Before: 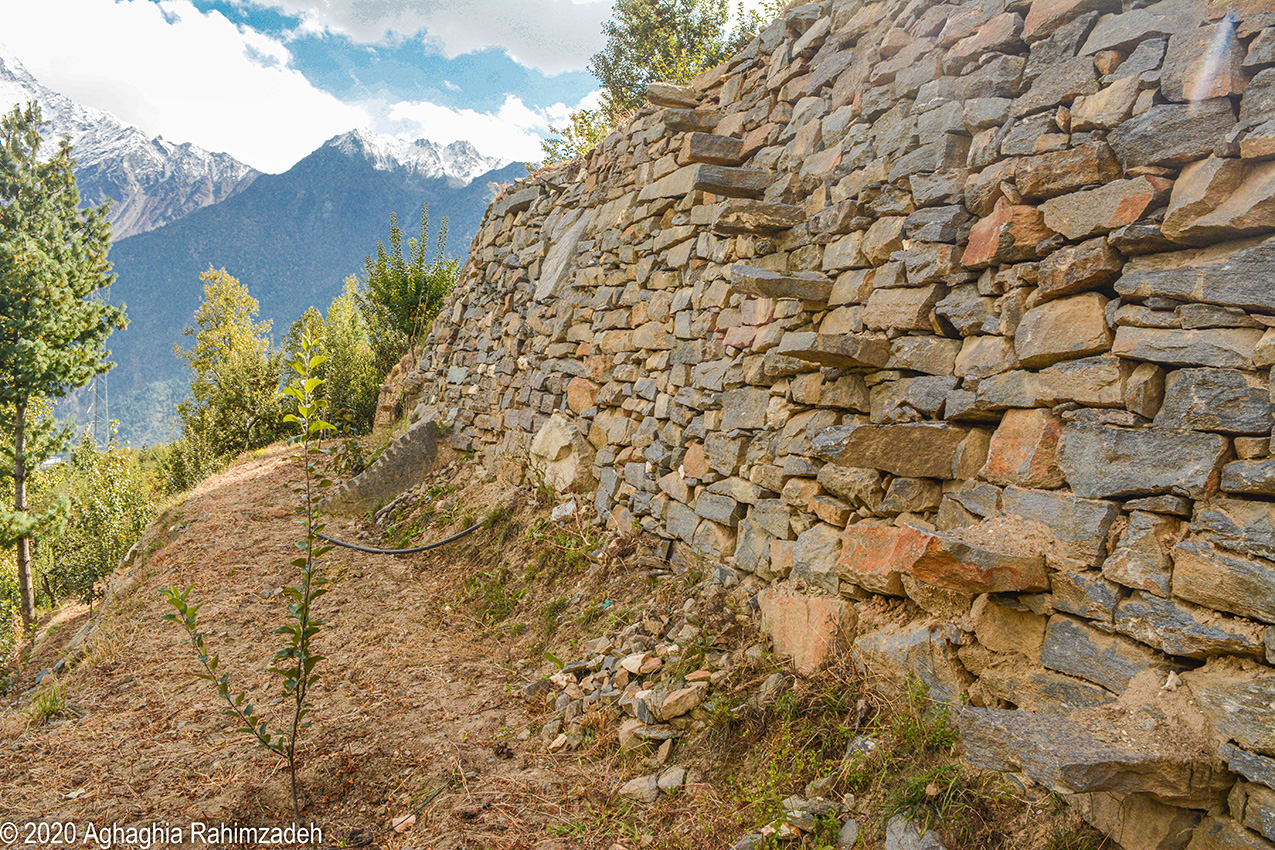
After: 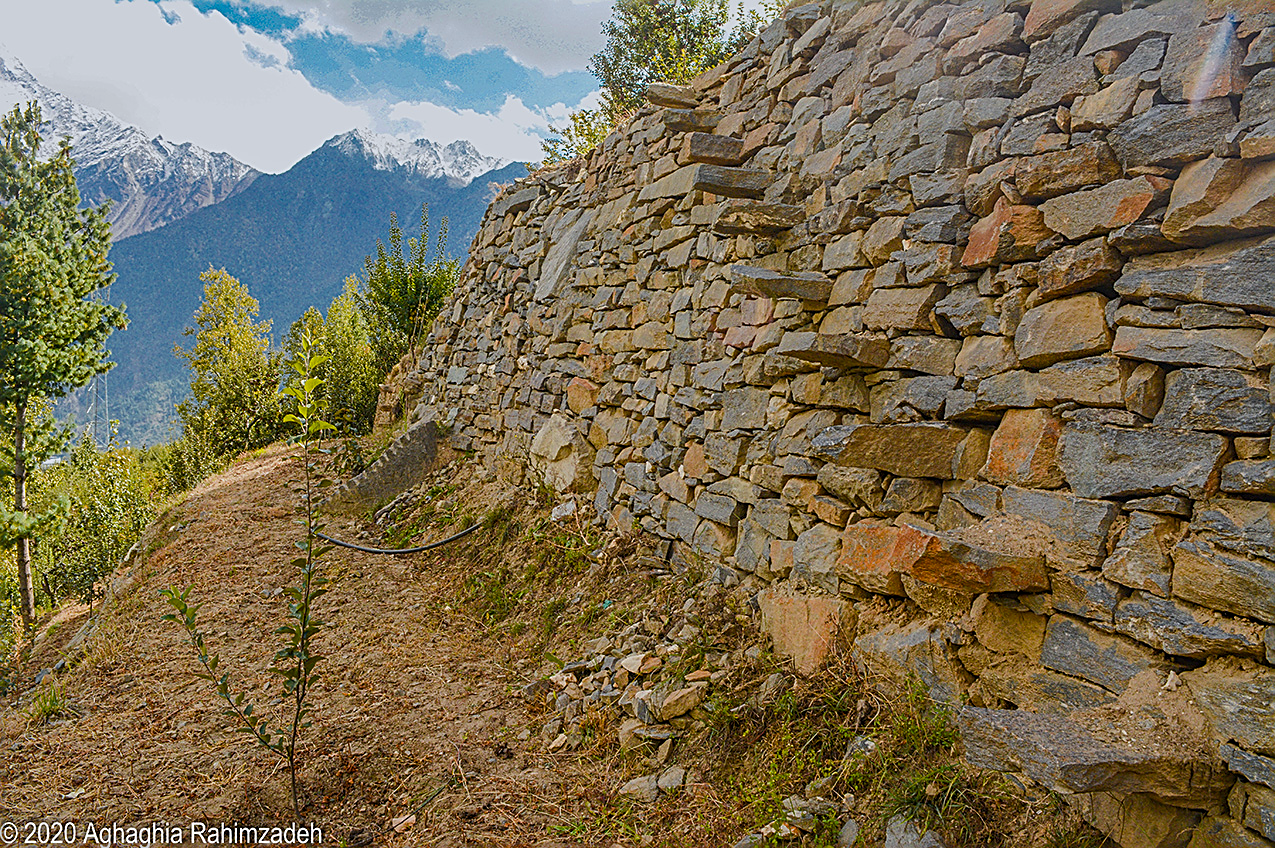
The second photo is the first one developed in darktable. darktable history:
crop: top 0.05%, bottom 0.098%
color balance rgb: perceptual saturation grading › global saturation 30%
white balance: red 0.98, blue 1.034
exposure: exposure -0.582 EV, compensate highlight preservation false
sharpen: amount 0.75
